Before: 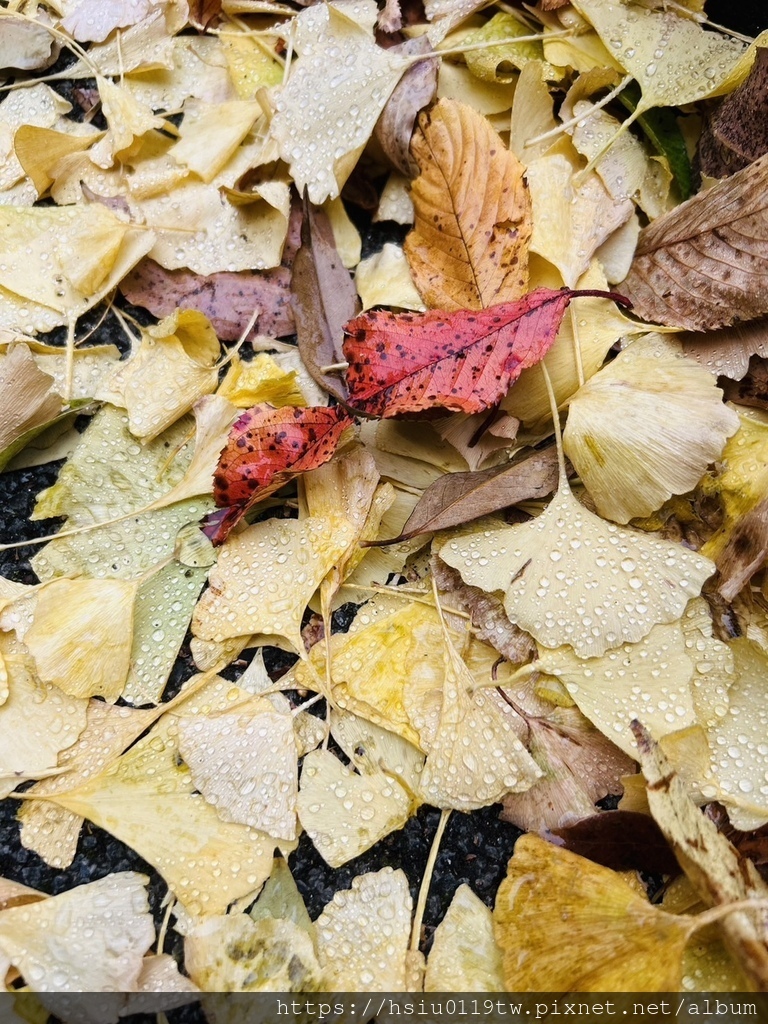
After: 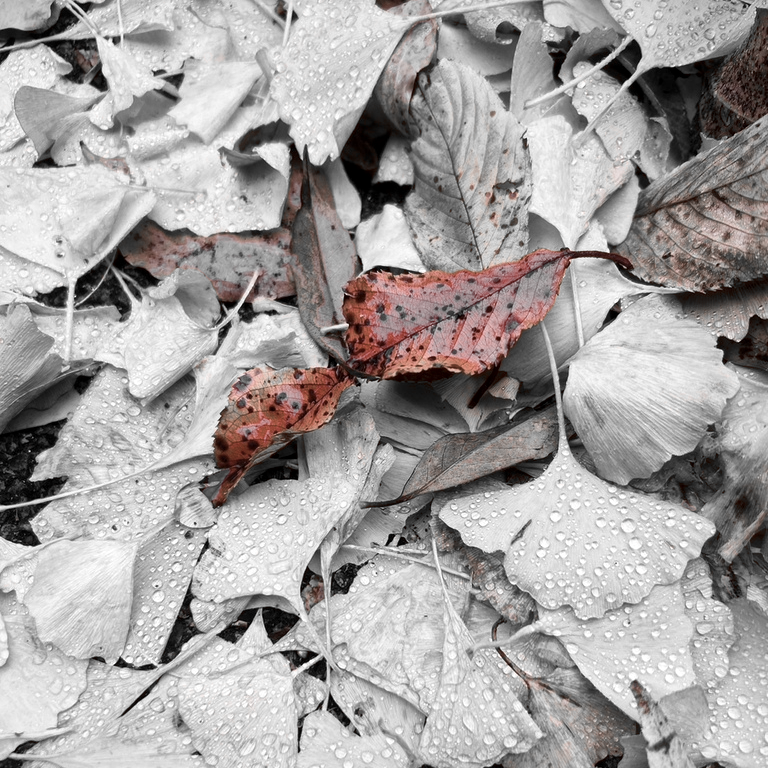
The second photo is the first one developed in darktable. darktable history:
crop: top 3.857%, bottom 21.132%
color zones: curves: ch1 [(0, 0.006) (0.094, 0.285) (0.171, 0.001) (0.429, 0.001) (0.571, 0.003) (0.714, 0.004) (0.857, 0.004) (1, 0.006)]
local contrast: mode bilateral grid, contrast 20, coarseness 50, detail 150%, midtone range 0.2
white balance: red 0.988, blue 1.017
